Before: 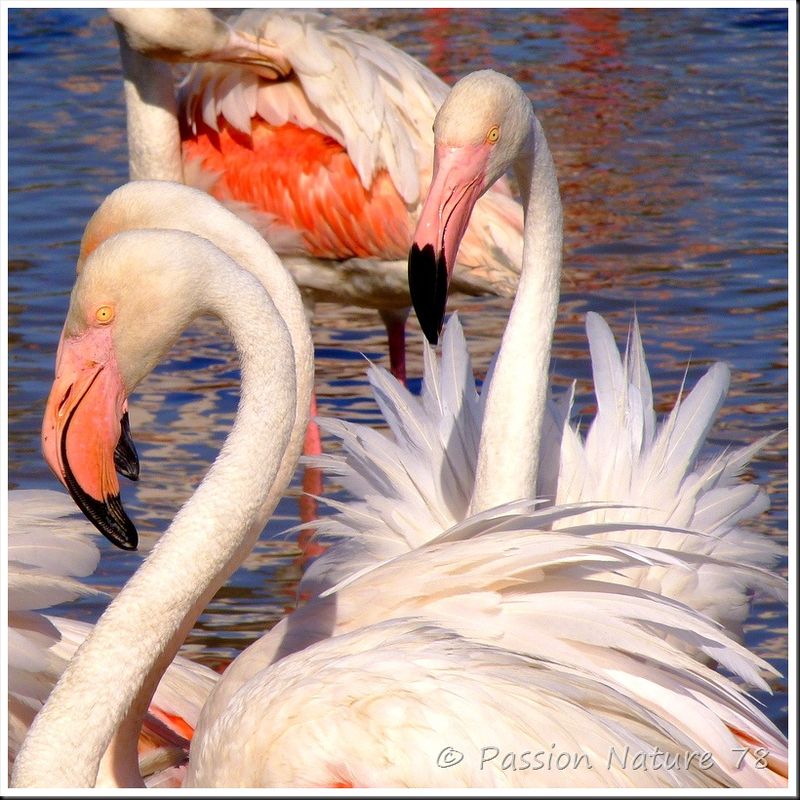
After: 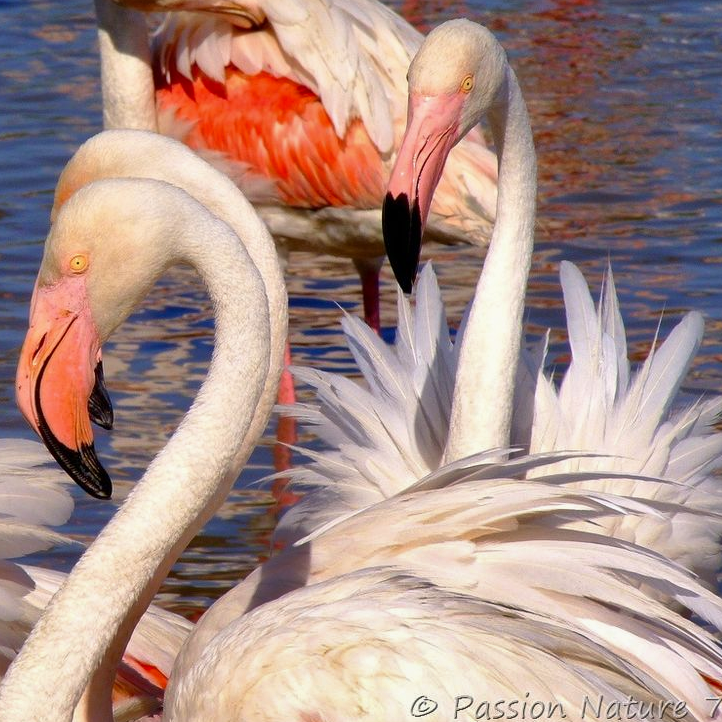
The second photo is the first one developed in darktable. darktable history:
crop: left 3.305%, top 6.436%, right 6.389%, bottom 3.258%
shadows and highlights: shadows 43.71, white point adjustment -1.46, soften with gaussian
